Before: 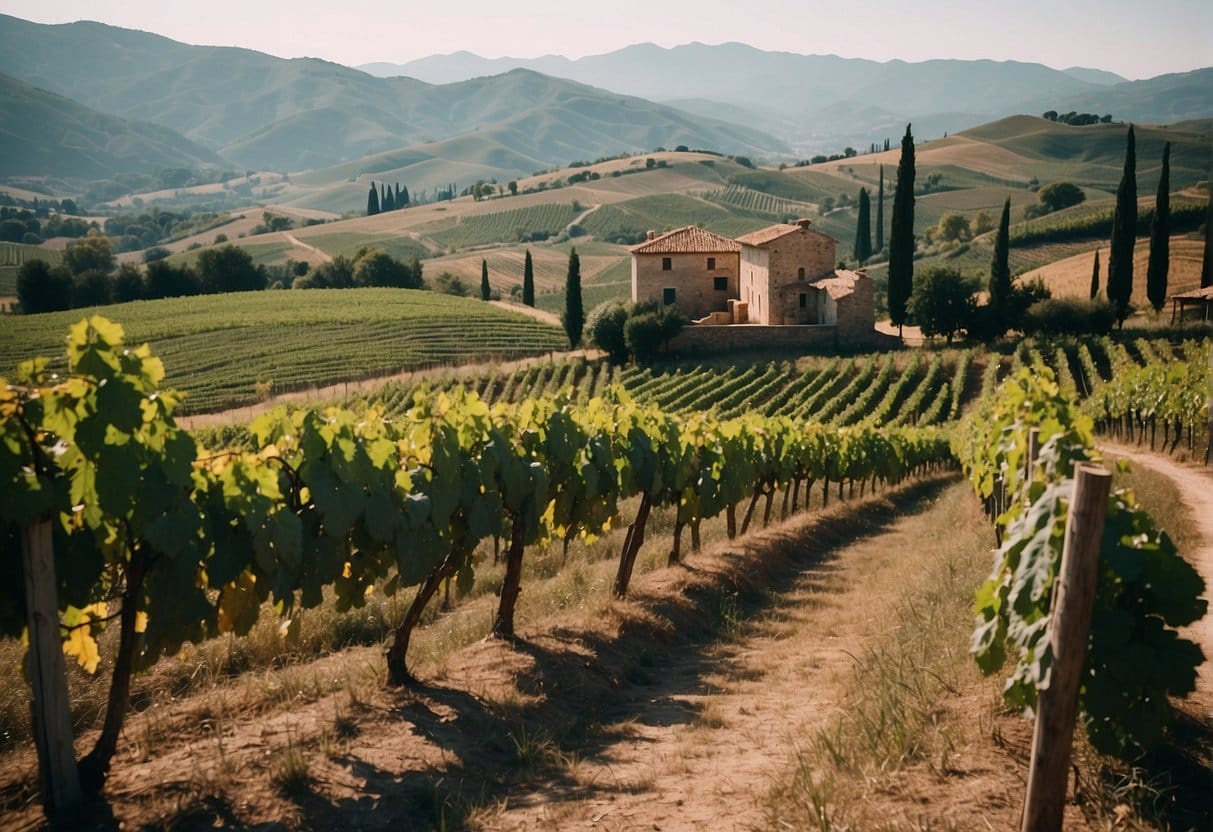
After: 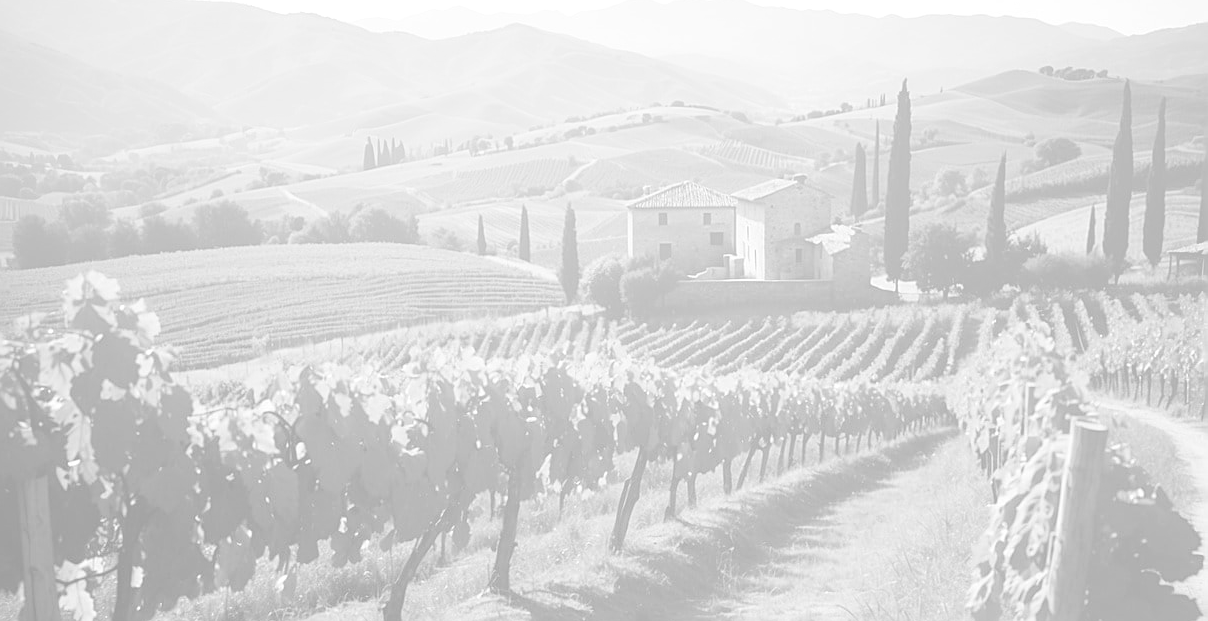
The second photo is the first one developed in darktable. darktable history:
rotate and perspective: crop left 0, crop top 0
bloom: size 70%, threshold 25%, strength 70%
exposure: black level correction 0.001, exposure 0.5 EV, compensate exposure bias true, compensate highlight preservation false
crop: left 0.387%, top 5.469%, bottom 19.809%
sharpen: on, module defaults
color contrast: blue-yellow contrast 0.62
monochrome: on, module defaults
